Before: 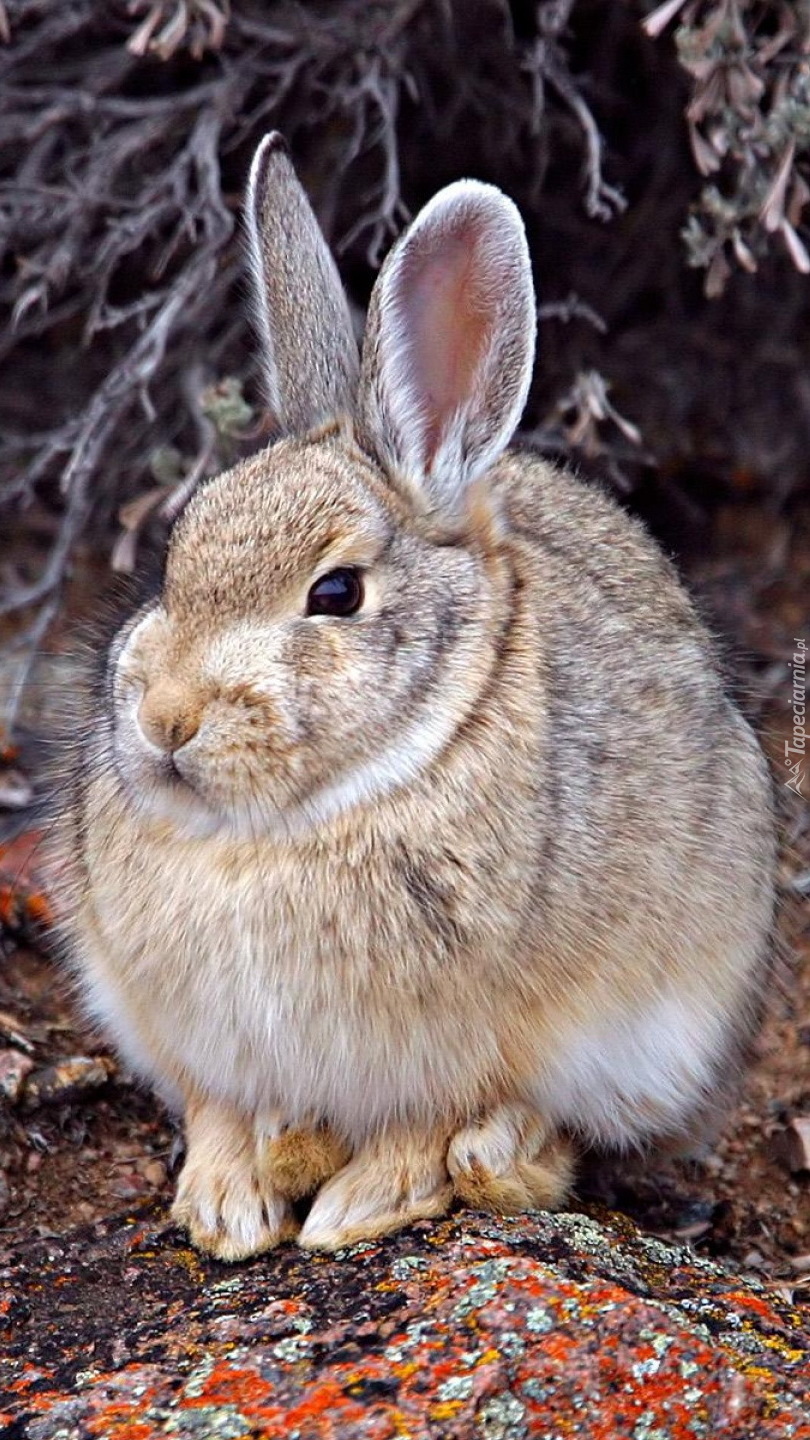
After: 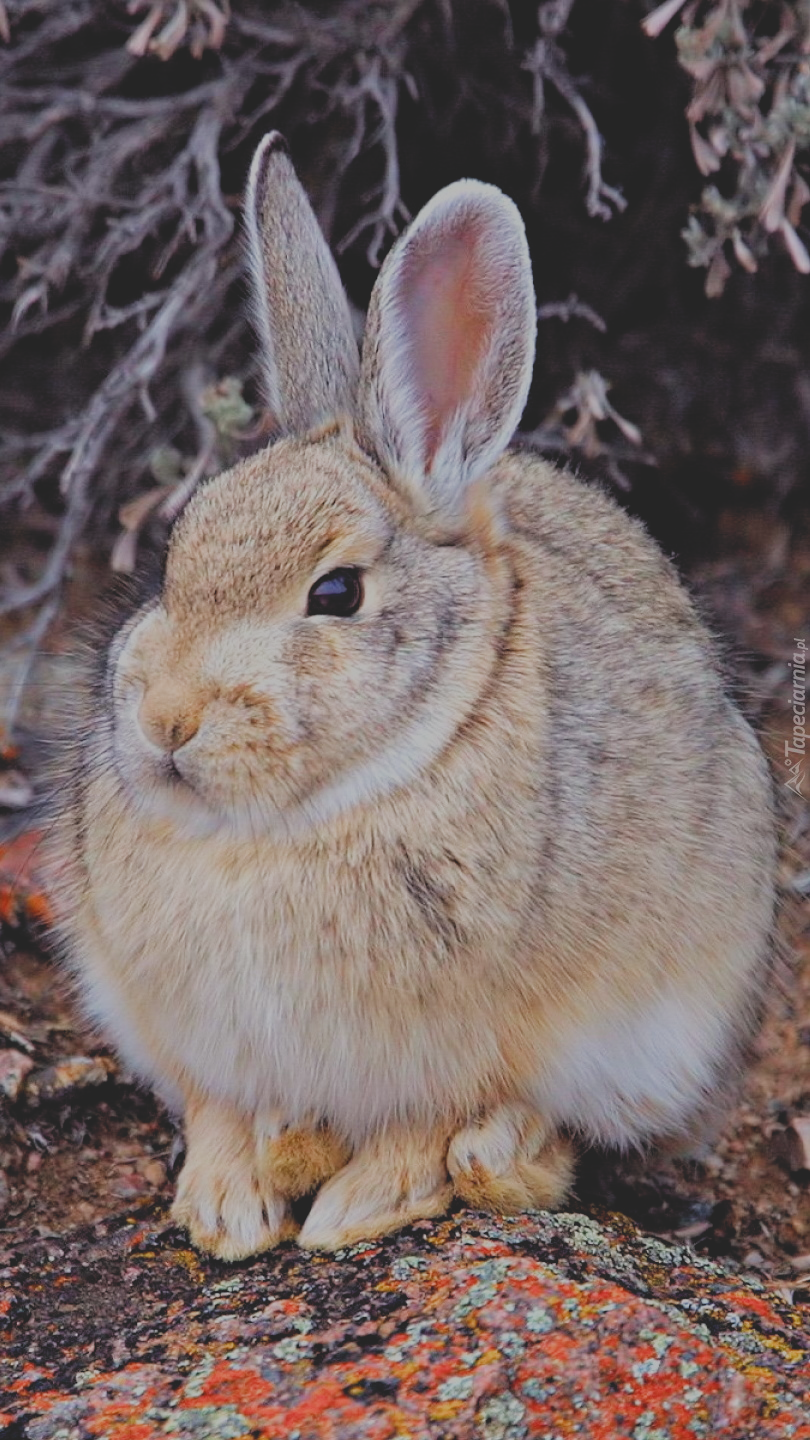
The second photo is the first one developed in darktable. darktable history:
contrast brightness saturation: contrast -0.29
filmic rgb: black relative exposure -7.65 EV, white relative exposure 4.56 EV, hardness 3.61, color science v4 (2020)
